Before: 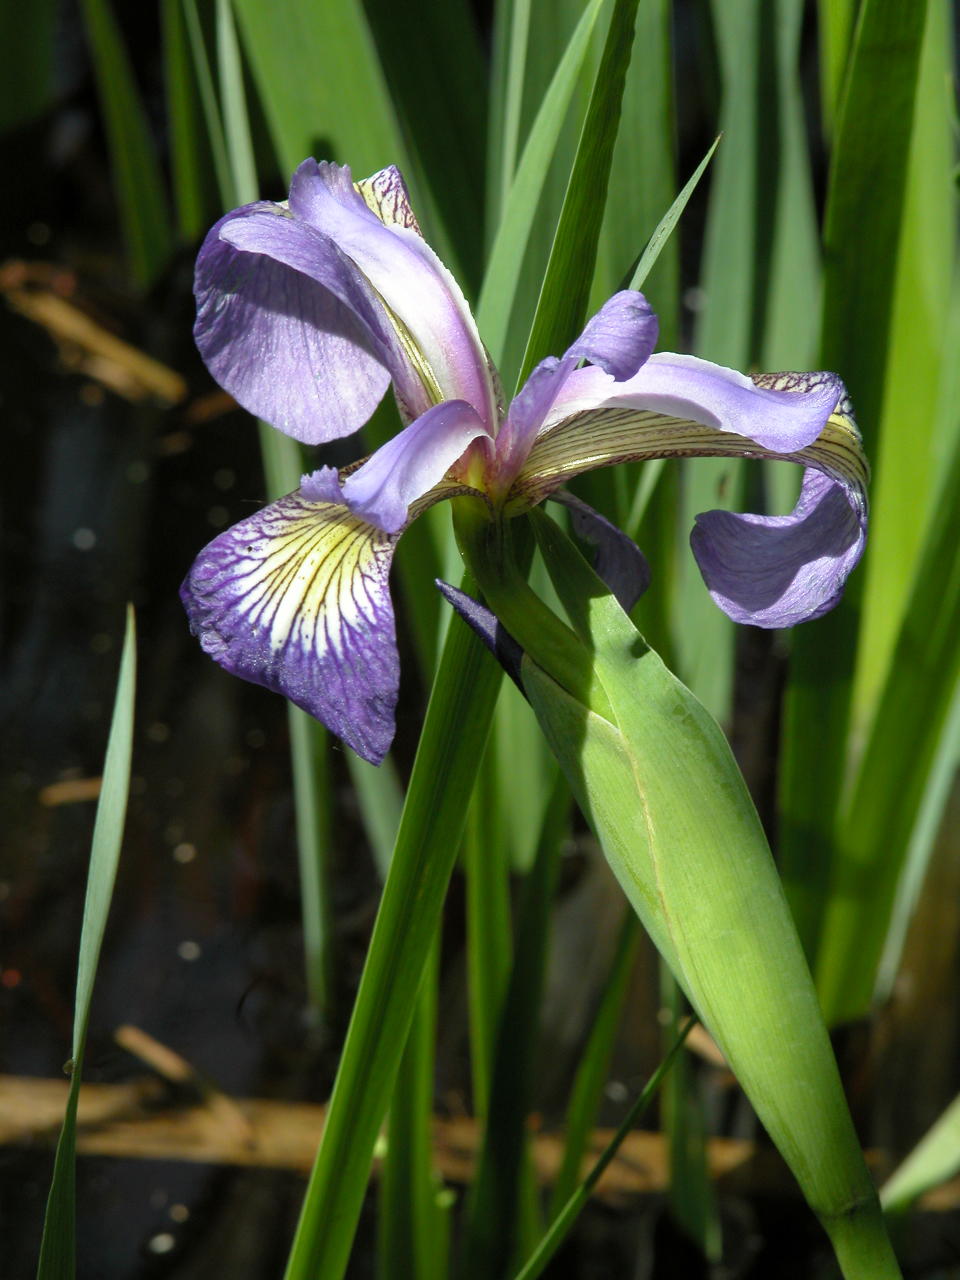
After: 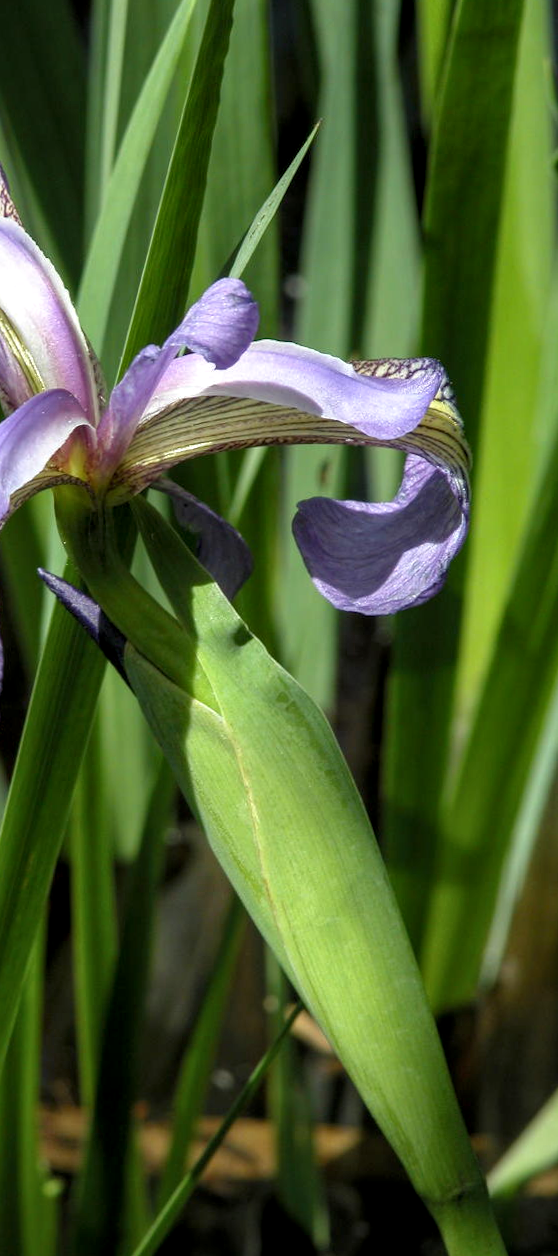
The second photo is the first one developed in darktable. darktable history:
rotate and perspective: rotation -0.45°, automatic cropping original format, crop left 0.008, crop right 0.992, crop top 0.012, crop bottom 0.988
local contrast: detail 130%
crop: left 41.402%
